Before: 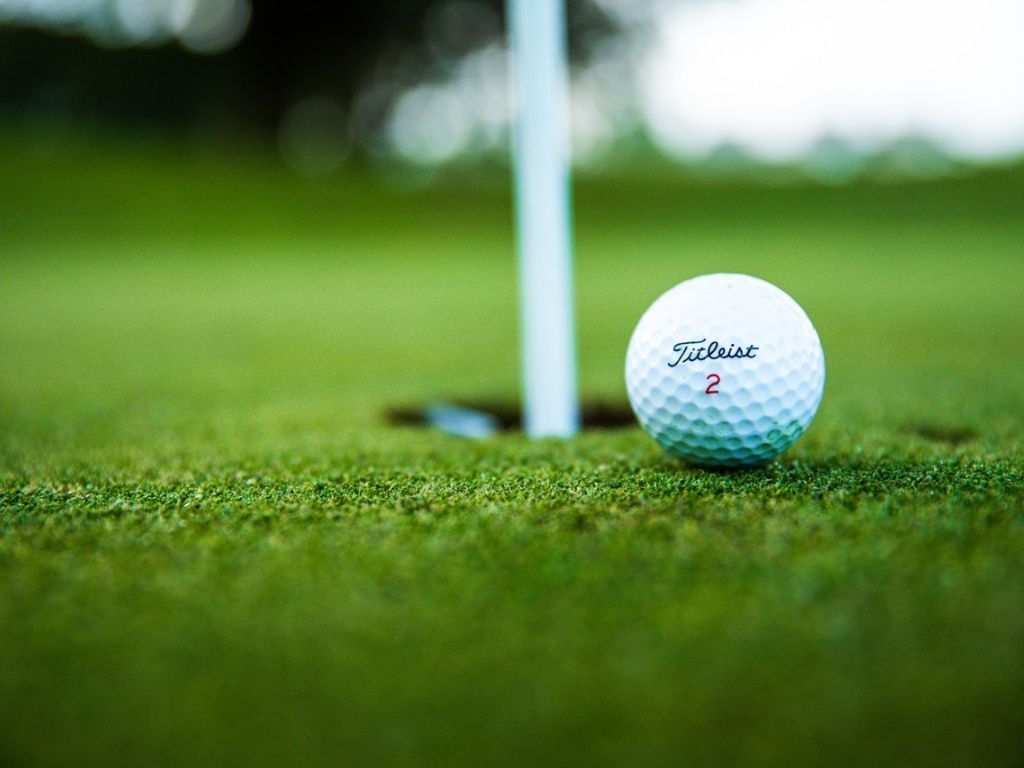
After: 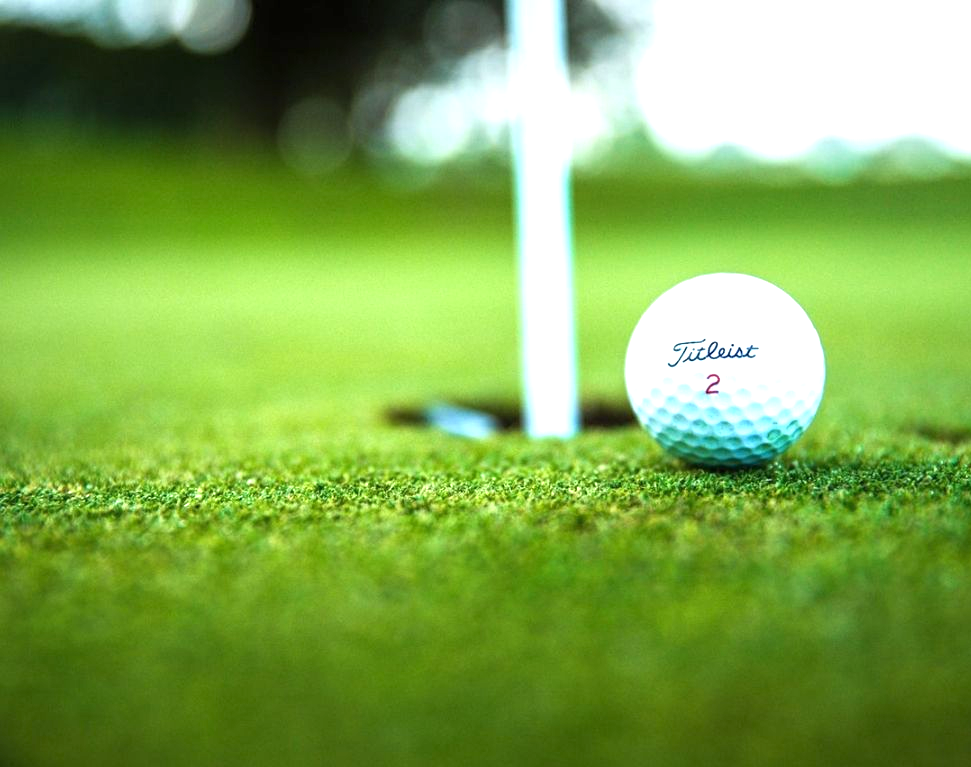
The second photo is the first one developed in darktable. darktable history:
crop and rotate: right 5.167%
exposure: black level correction 0, exposure 1 EV, compensate exposure bias true, compensate highlight preservation false
